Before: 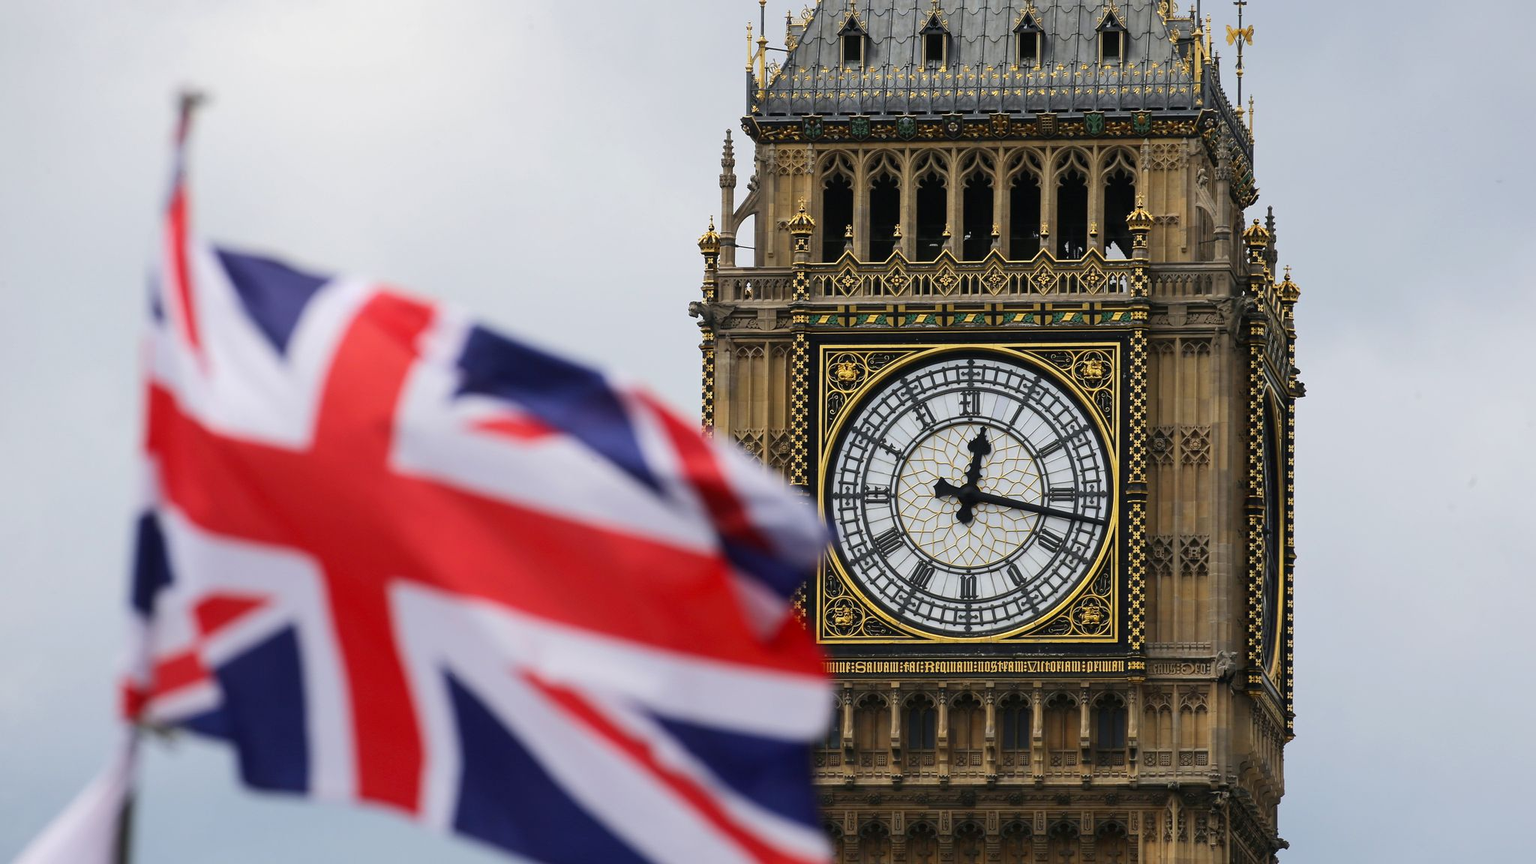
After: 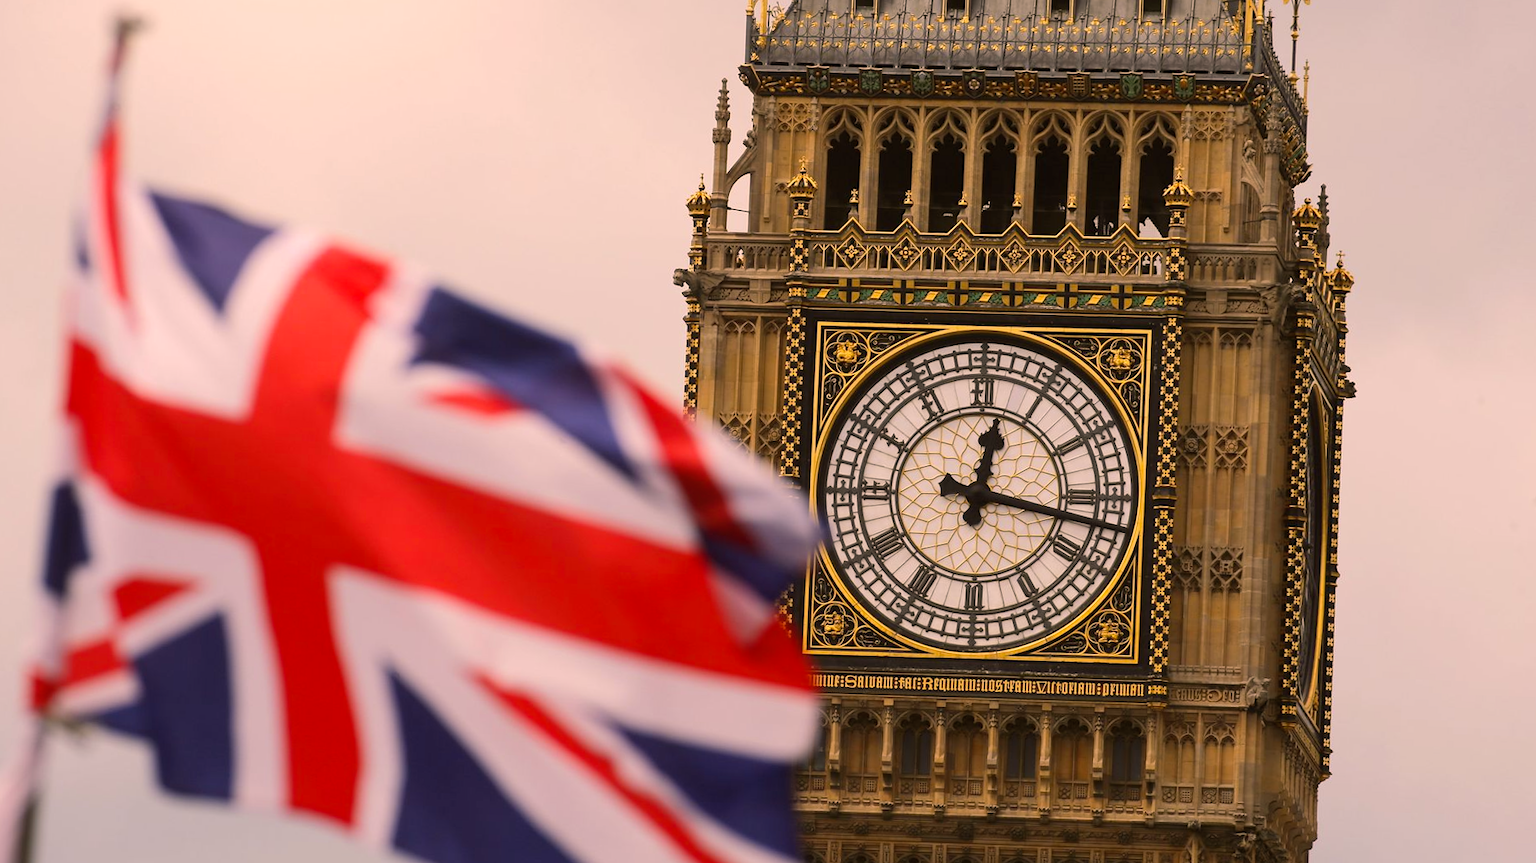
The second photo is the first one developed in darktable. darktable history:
crop and rotate: angle -1.96°, left 3.097%, top 4.154%, right 1.586%, bottom 0.529%
color balance rgb: shadows lift › luminance -5%, shadows lift › chroma 1.1%, shadows lift › hue 219°, power › luminance 10%, power › chroma 2.83%, power › hue 60°, highlights gain › chroma 4.52%, highlights gain › hue 33.33°, saturation formula JzAzBz (2021)
